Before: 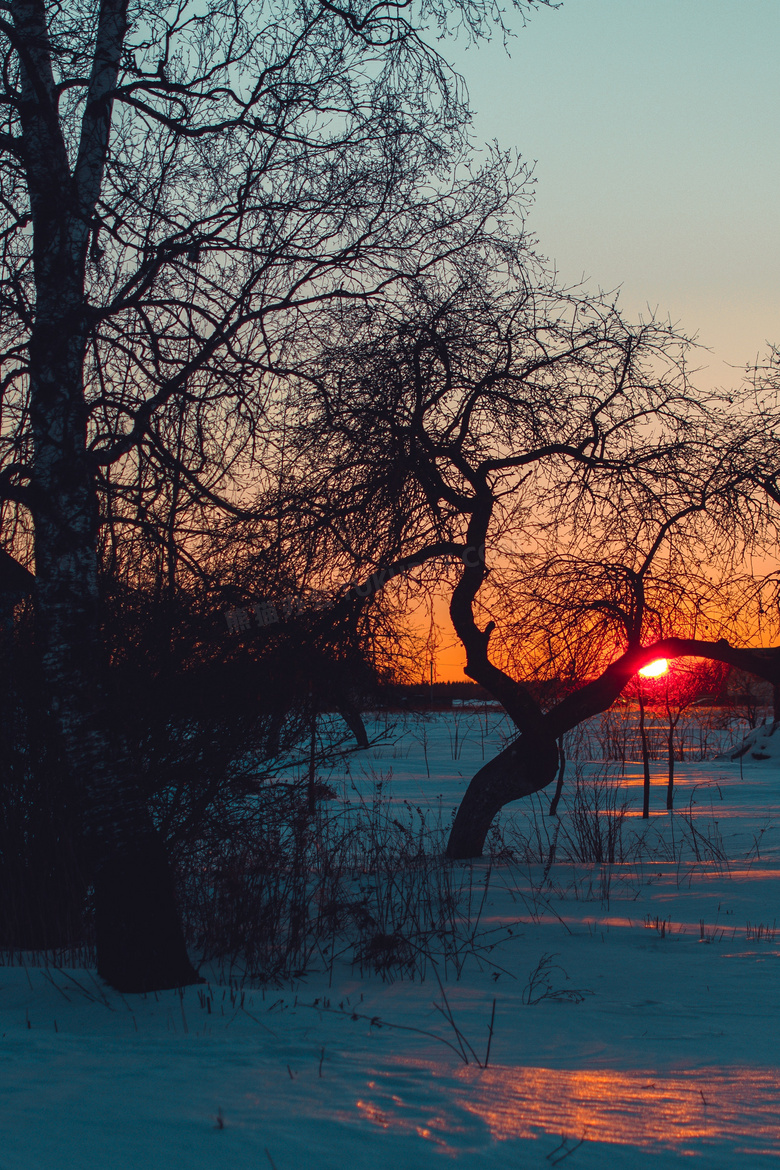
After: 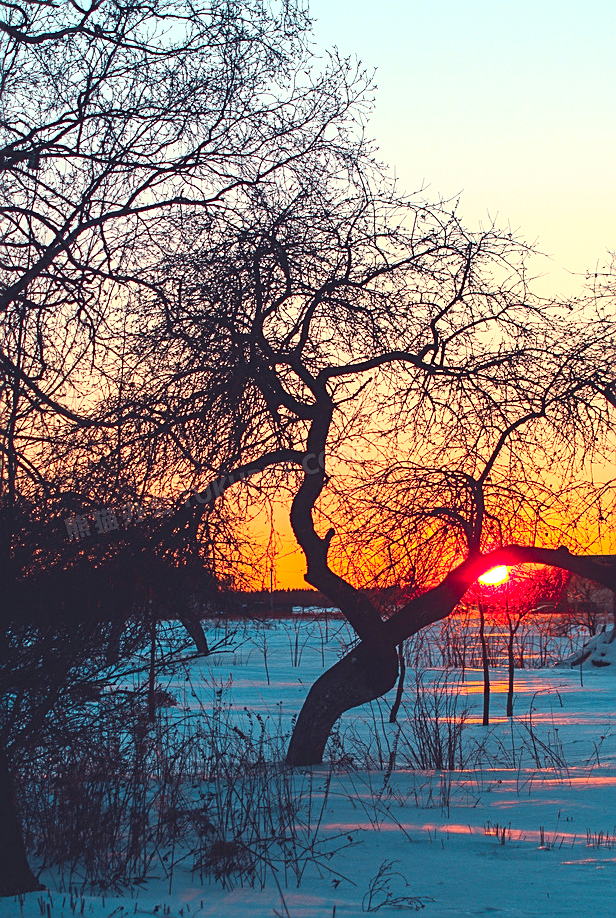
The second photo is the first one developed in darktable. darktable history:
sharpen: on, module defaults
exposure: black level correction 0, exposure 0.952 EV, compensate highlight preservation false
crop and rotate: left 20.561%, top 7.989%, right 0.44%, bottom 13.52%
contrast brightness saturation: contrast 0.197, brightness 0.159, saturation 0.222
